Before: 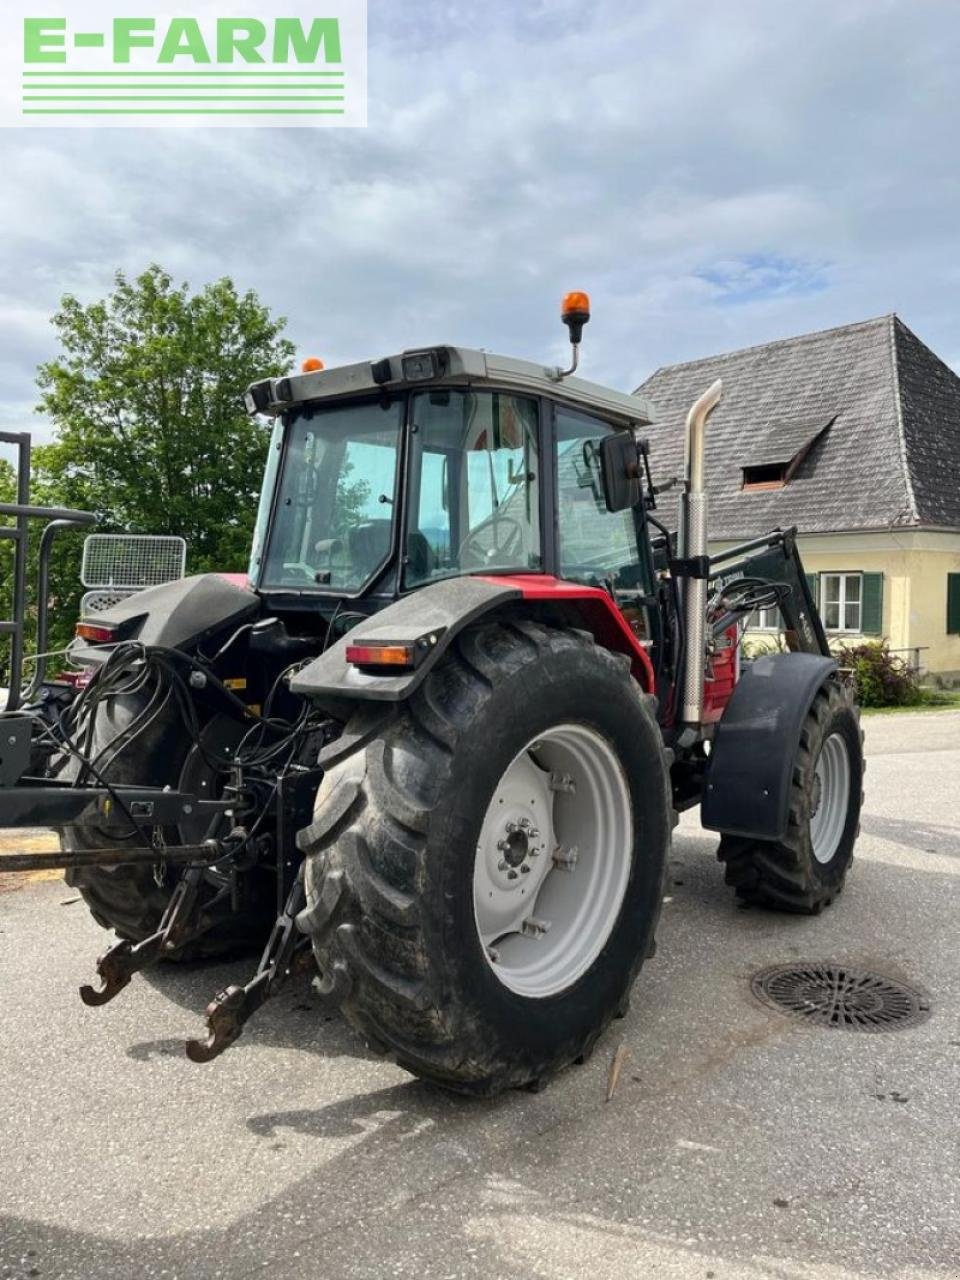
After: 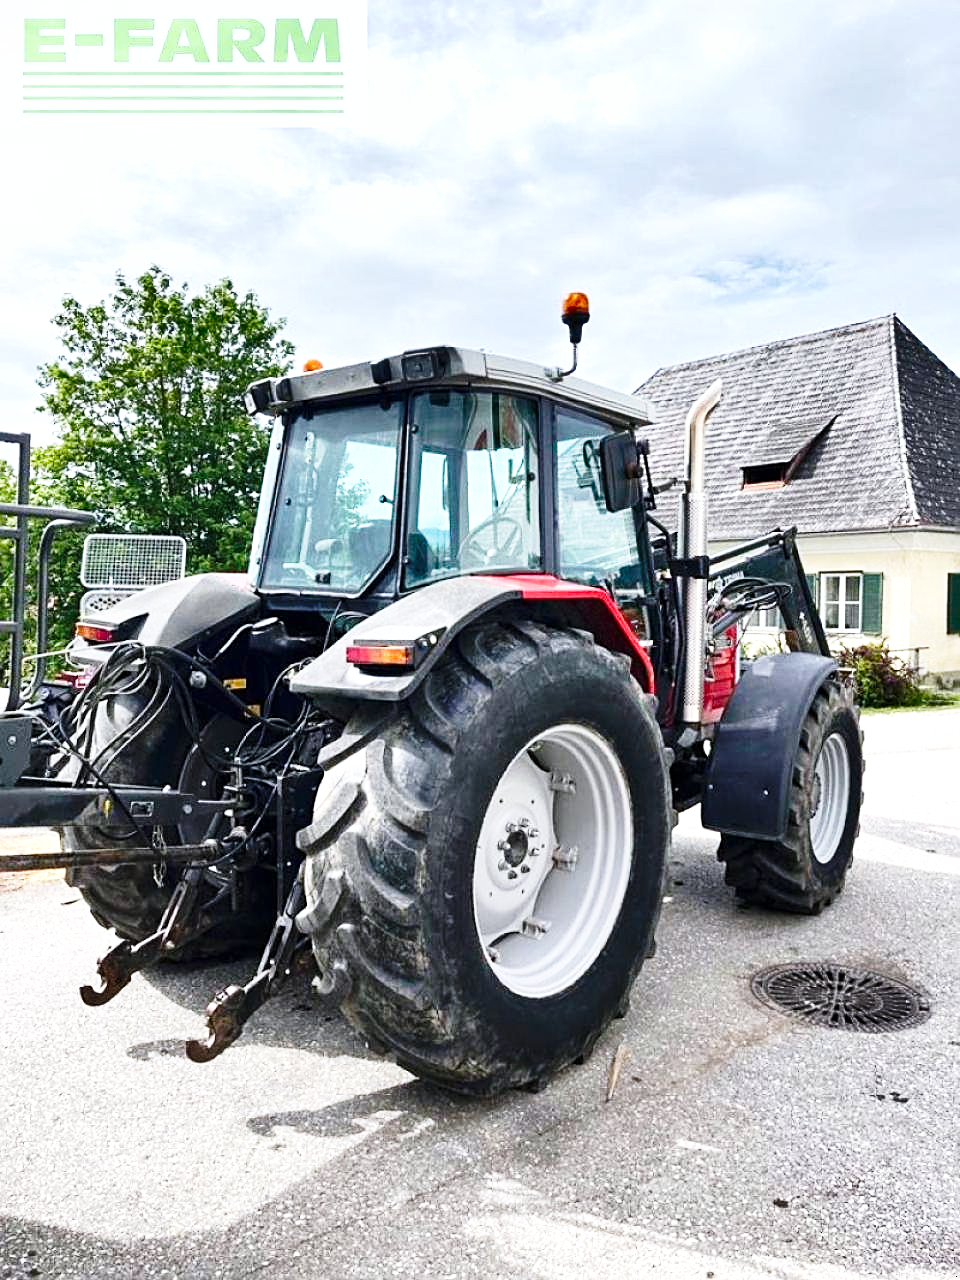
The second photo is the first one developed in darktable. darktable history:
shadows and highlights: radius 119.39, shadows 41.49, highlights -62.2, soften with gaussian
exposure: exposure 0.604 EV, compensate exposure bias true, compensate highlight preservation false
base curve: curves: ch0 [(0, 0) (0.028, 0.03) (0.121, 0.232) (0.46, 0.748) (0.859, 0.968) (1, 1)], preserve colors none
color calibration: illuminant as shot in camera, x 0.358, y 0.373, temperature 4628.91 K
sharpen: on, module defaults
